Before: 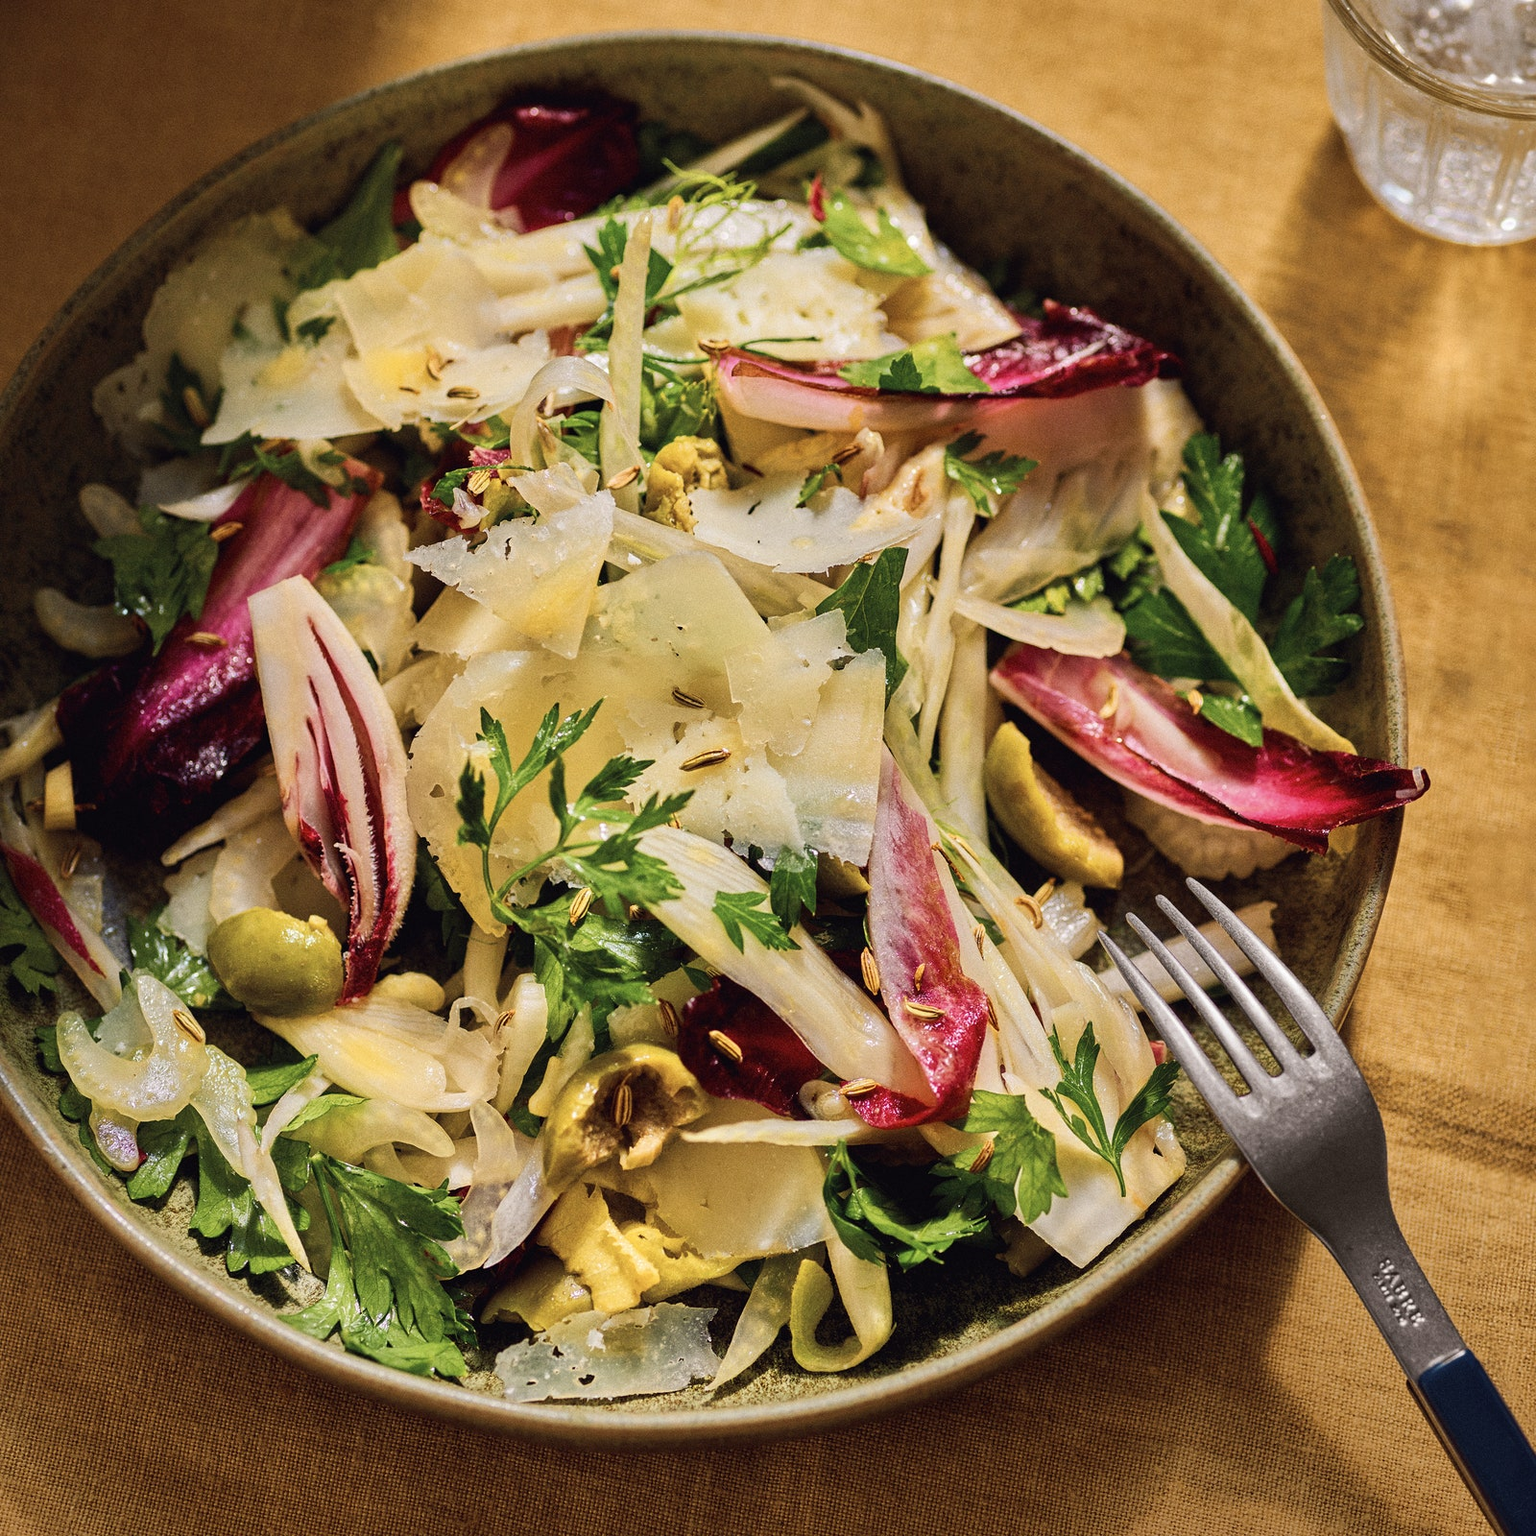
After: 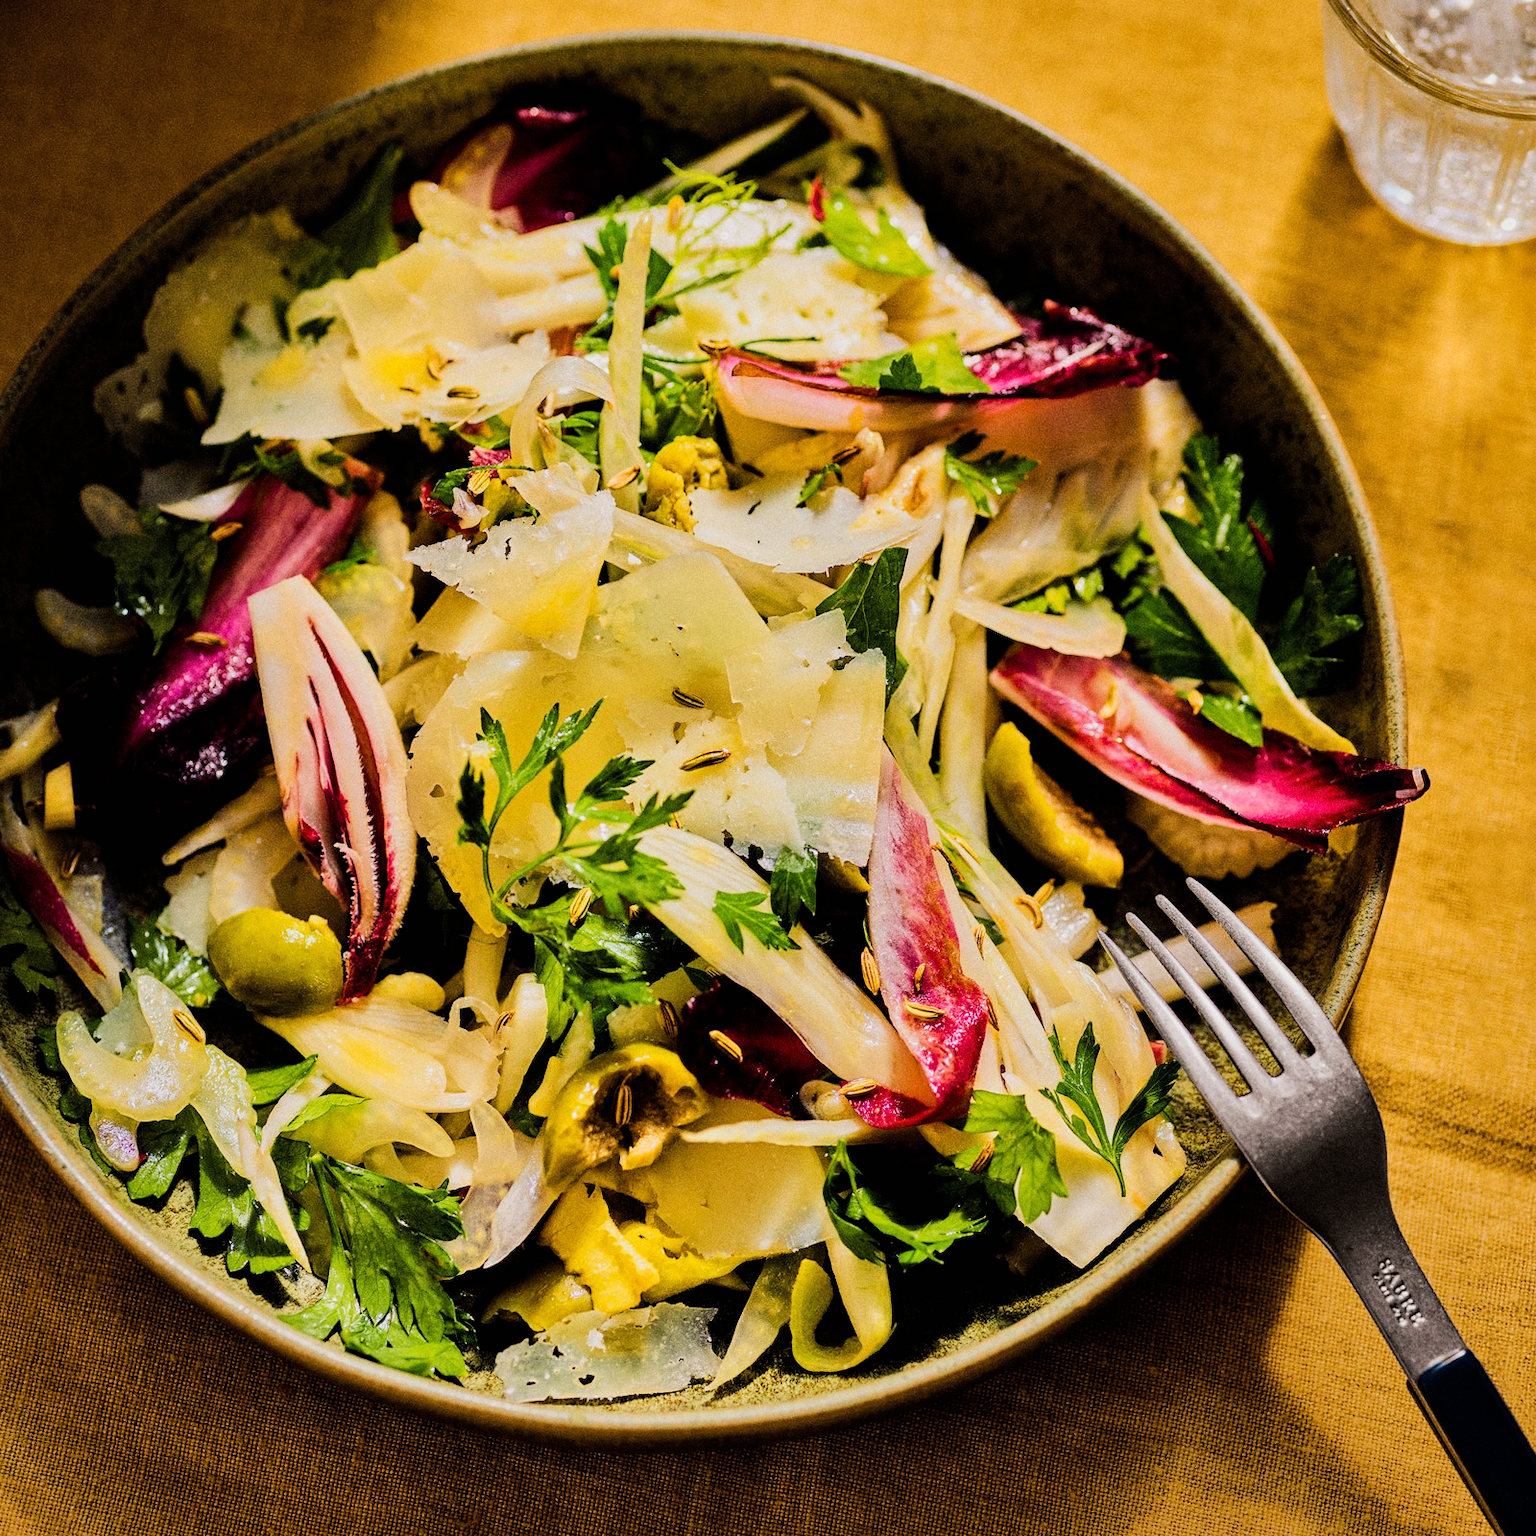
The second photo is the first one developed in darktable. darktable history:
shadows and highlights: shadows 20.55, highlights -20.99, soften with gaussian
color balance rgb: perceptual saturation grading › global saturation 25%, perceptual brilliance grading › mid-tones 10%, perceptual brilliance grading › shadows 15%, global vibrance 20%
grain: coarseness 0.09 ISO, strength 16.61%
filmic rgb: black relative exposure -5 EV, white relative exposure 3.5 EV, hardness 3.19, contrast 1.4, highlights saturation mix -50%
